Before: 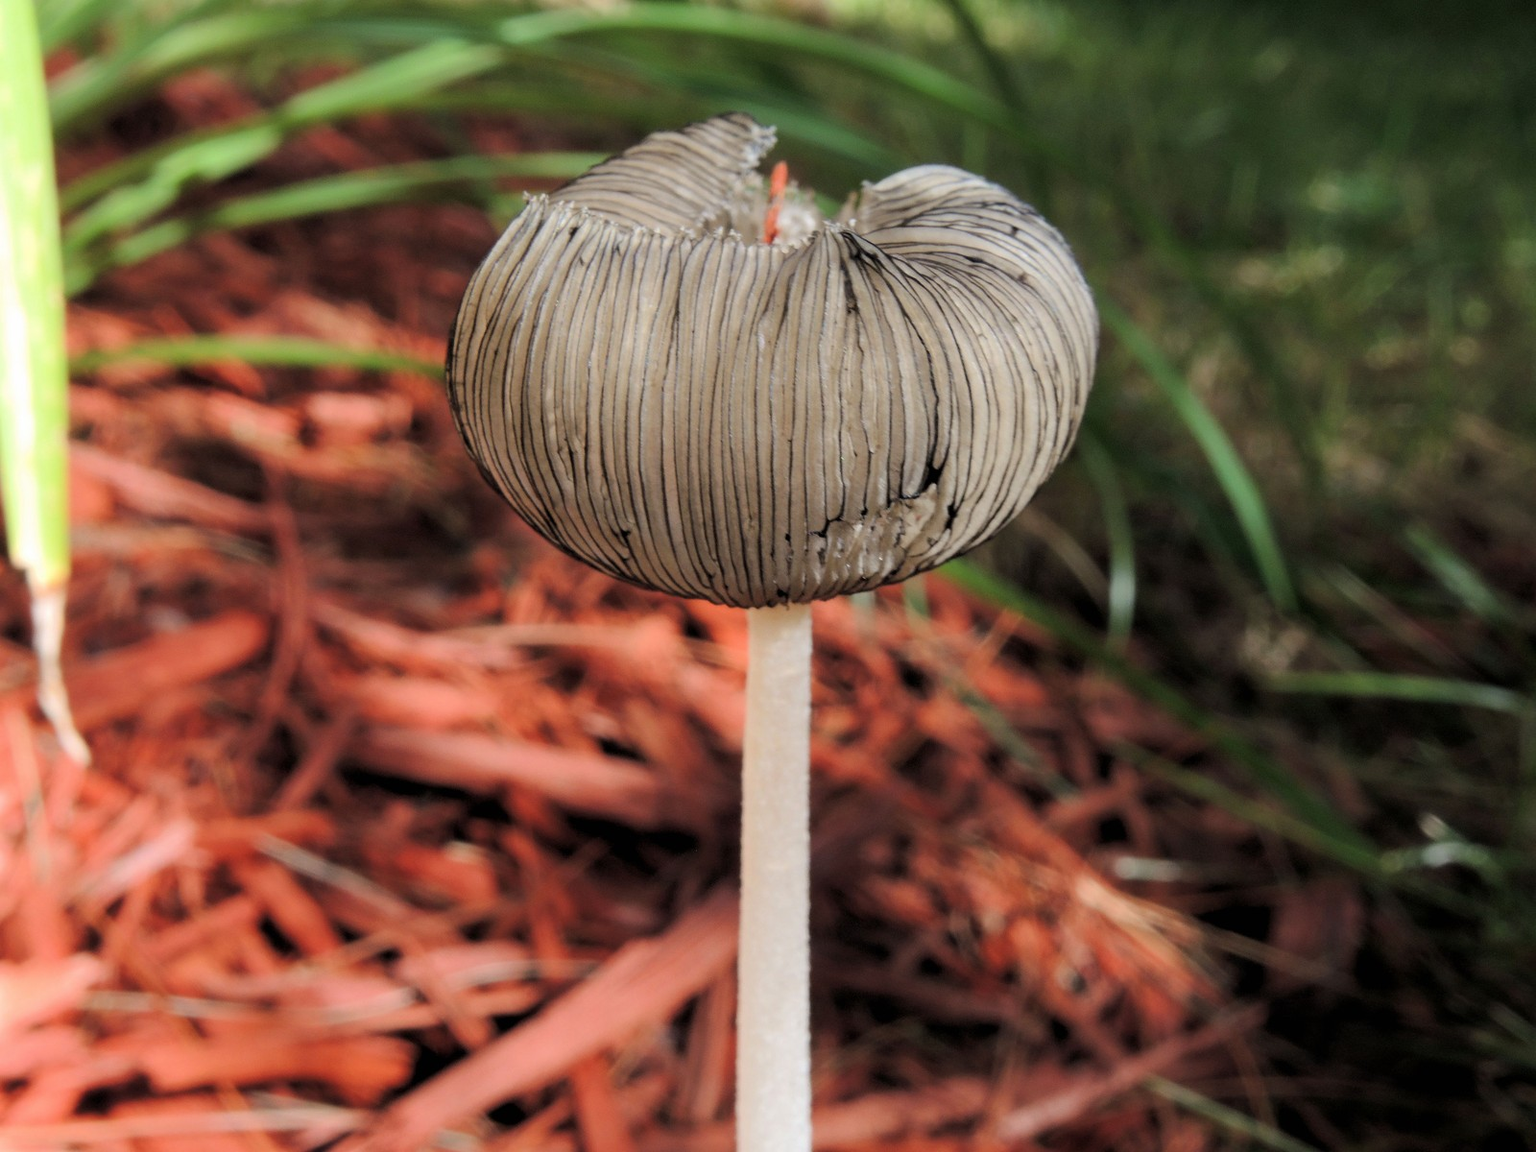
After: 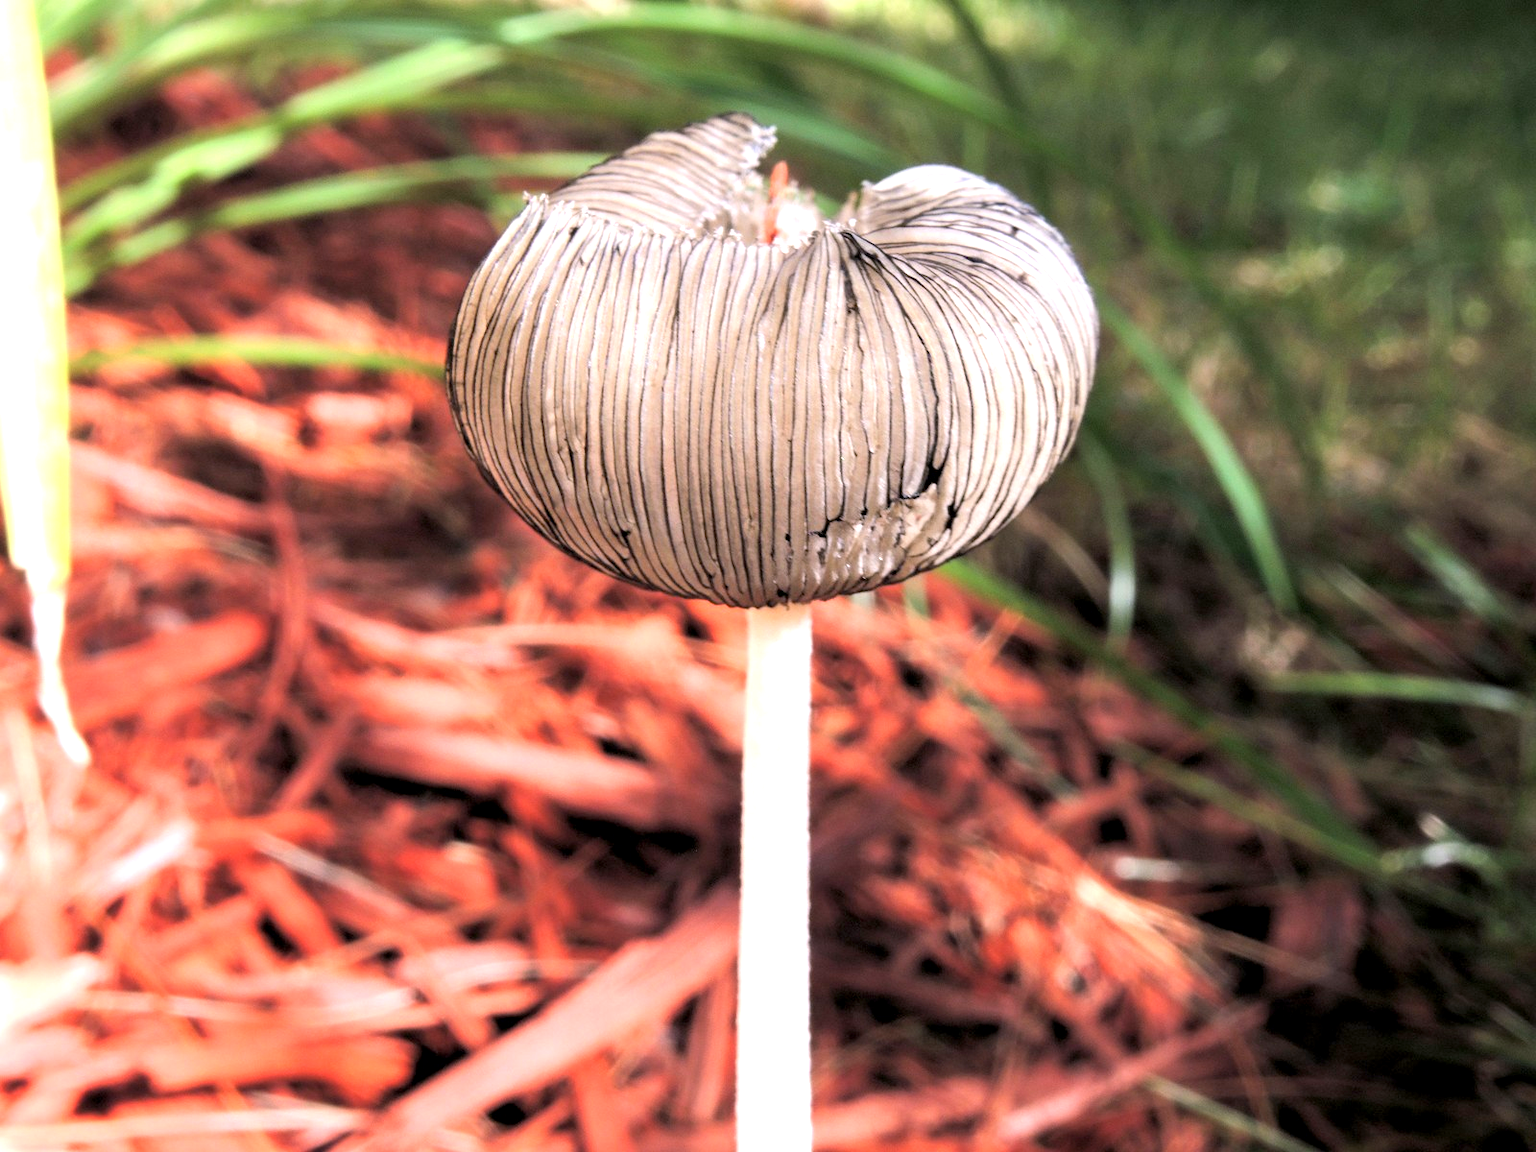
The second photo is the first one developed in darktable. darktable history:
white balance: red 1.05, blue 1.072
exposure: black level correction 0.001, exposure 1.129 EV, compensate exposure bias true, compensate highlight preservation false
